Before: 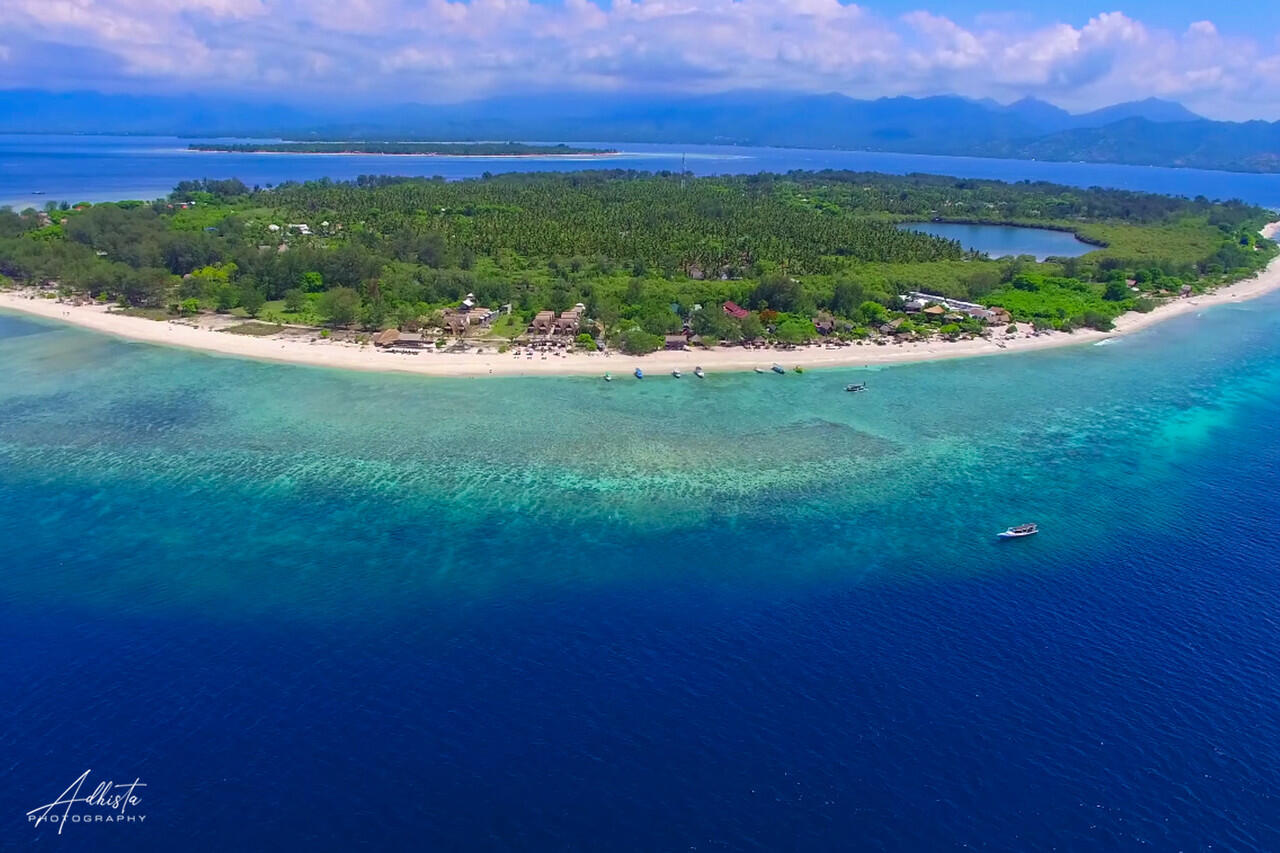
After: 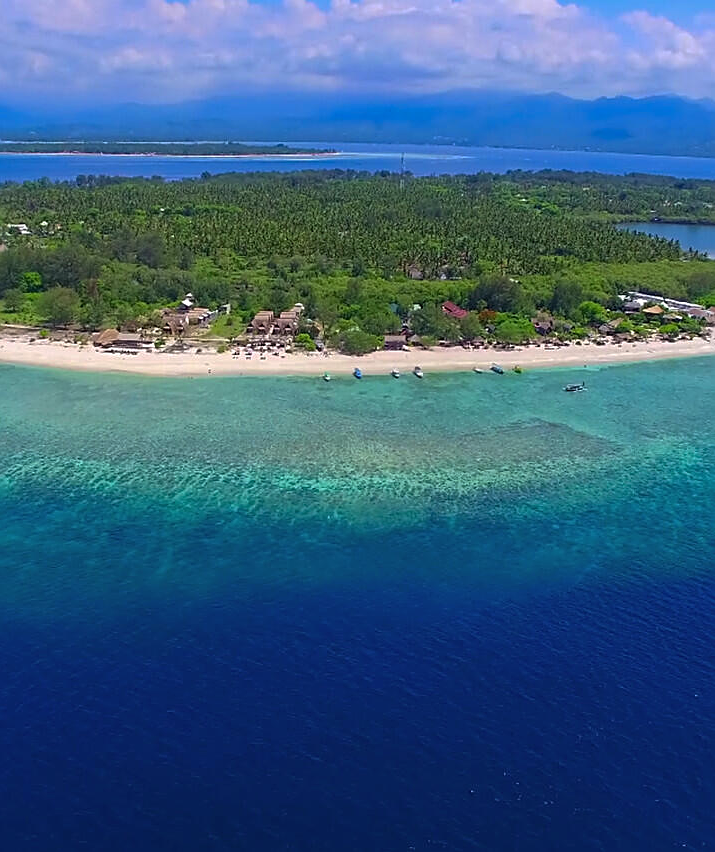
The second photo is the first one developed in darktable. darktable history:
crop: left 21.959%, right 22.147%, bottom 0.008%
sharpen: on, module defaults
tone curve: curves: ch0 [(0, 0) (0.915, 0.89) (1, 1)], preserve colors none
